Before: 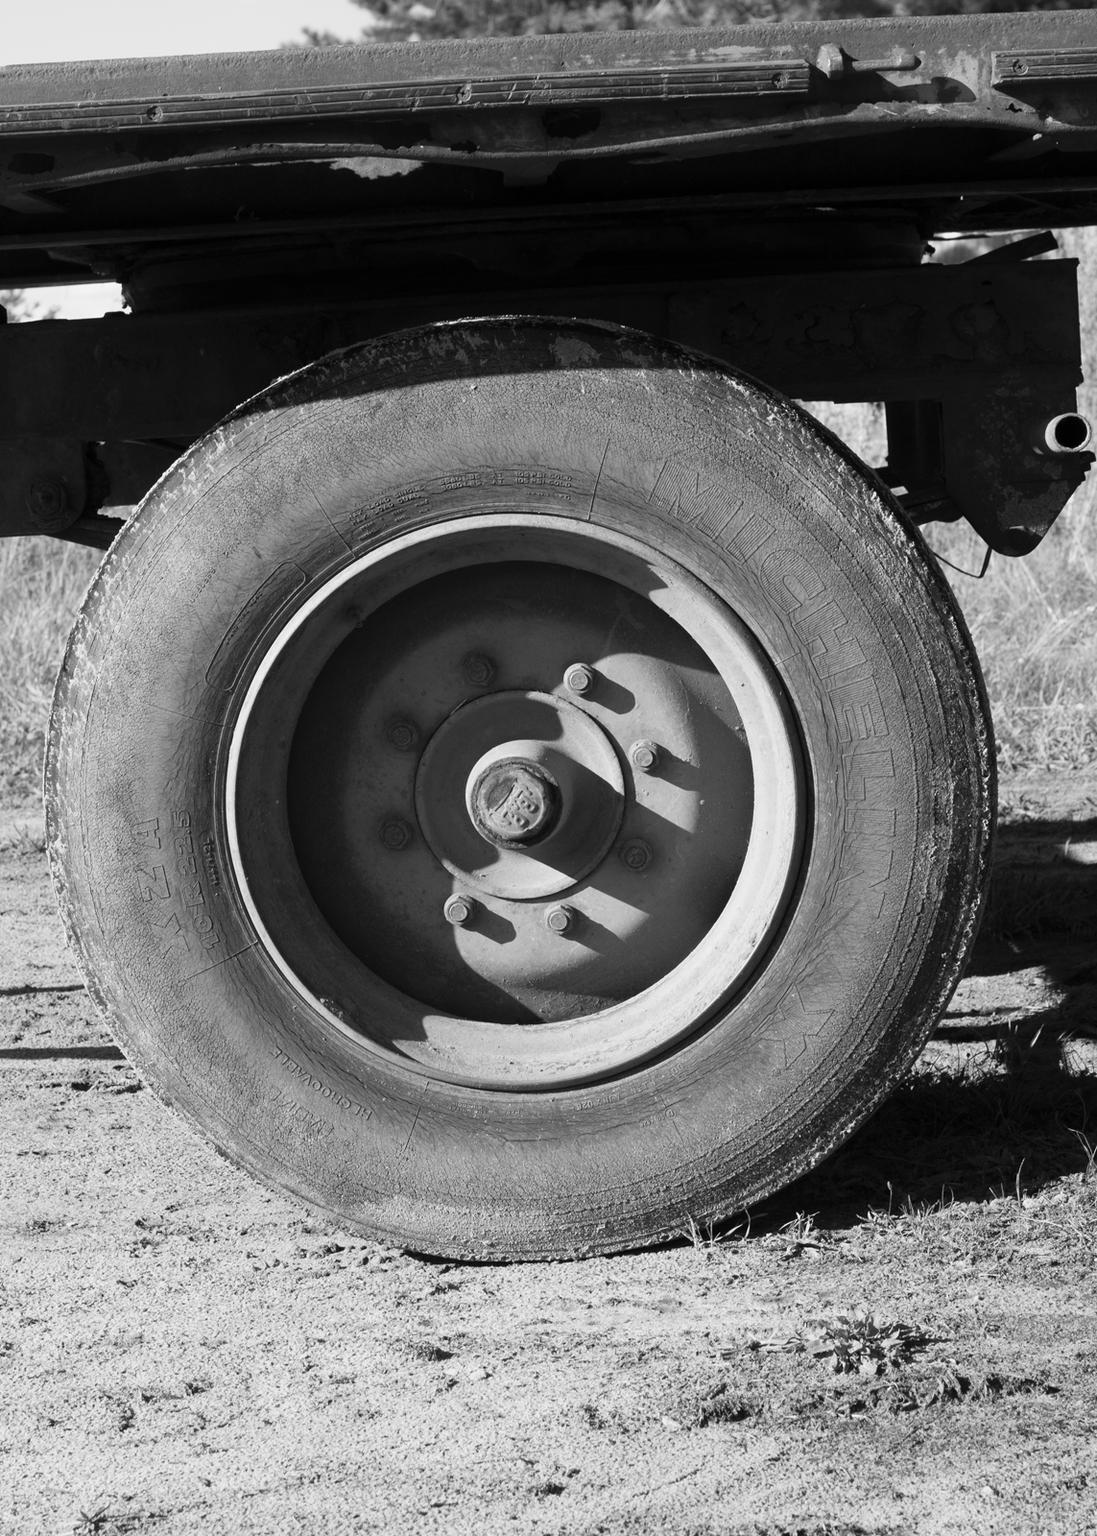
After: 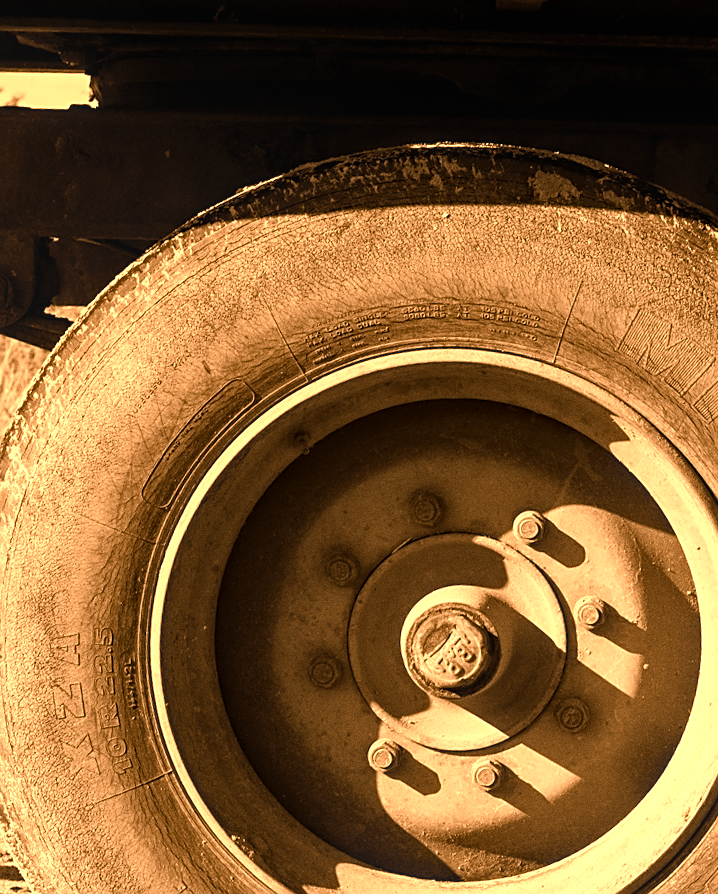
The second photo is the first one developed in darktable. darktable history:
white balance: red 1.467, blue 0.684
grain: on, module defaults
crop and rotate: angle -4.99°, left 2.122%, top 6.945%, right 27.566%, bottom 30.519%
color balance rgb: linear chroma grading › shadows 32%, linear chroma grading › global chroma -2%, linear chroma grading › mid-tones 4%, perceptual saturation grading › global saturation -2%, perceptual saturation grading › highlights -8%, perceptual saturation grading › mid-tones 8%, perceptual saturation grading › shadows 4%, perceptual brilliance grading › highlights 8%, perceptual brilliance grading › mid-tones 4%, perceptual brilliance grading › shadows 2%, global vibrance 16%, saturation formula JzAzBz (2021)
sharpen: on, module defaults
local contrast: on, module defaults
color contrast: green-magenta contrast 0.8, blue-yellow contrast 1.1, unbound 0
